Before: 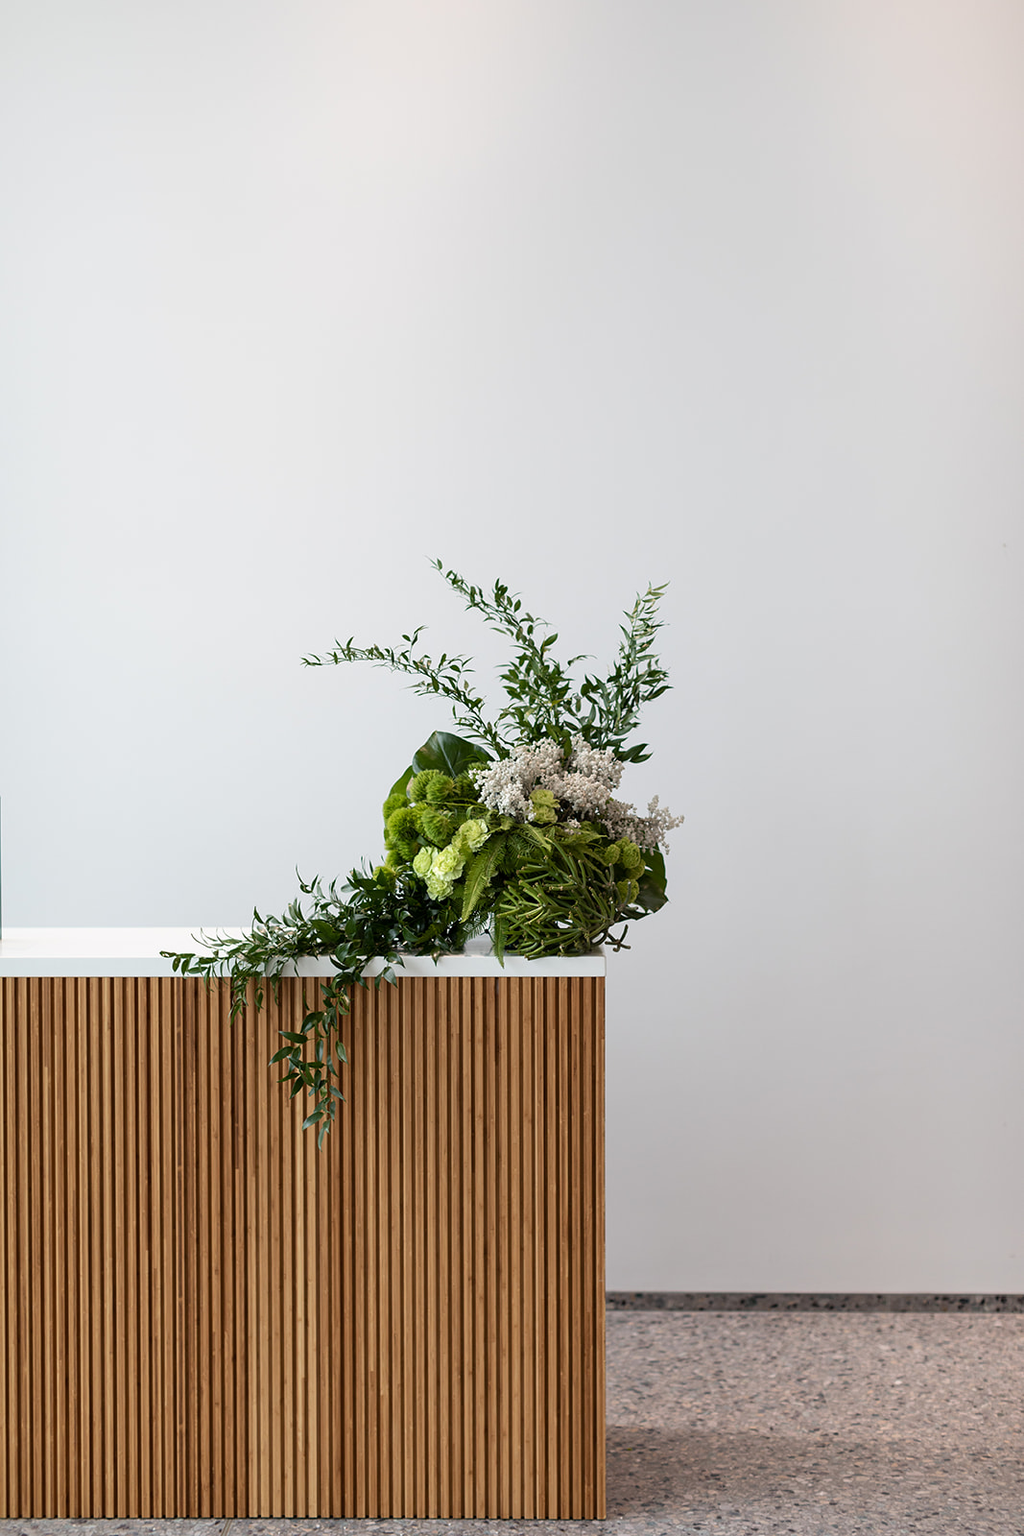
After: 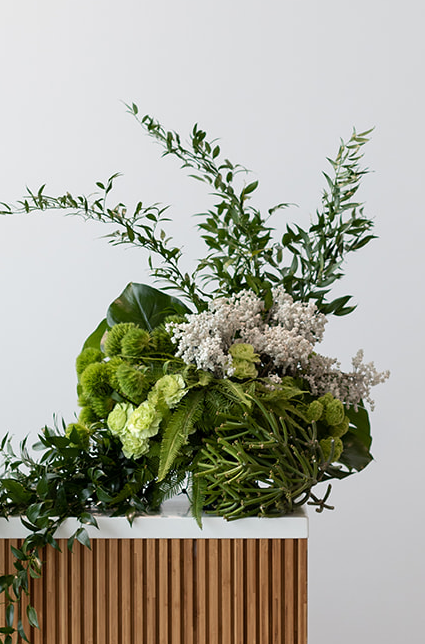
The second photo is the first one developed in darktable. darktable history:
crop: left 30.32%, top 29.964%, right 29.841%, bottom 29.741%
